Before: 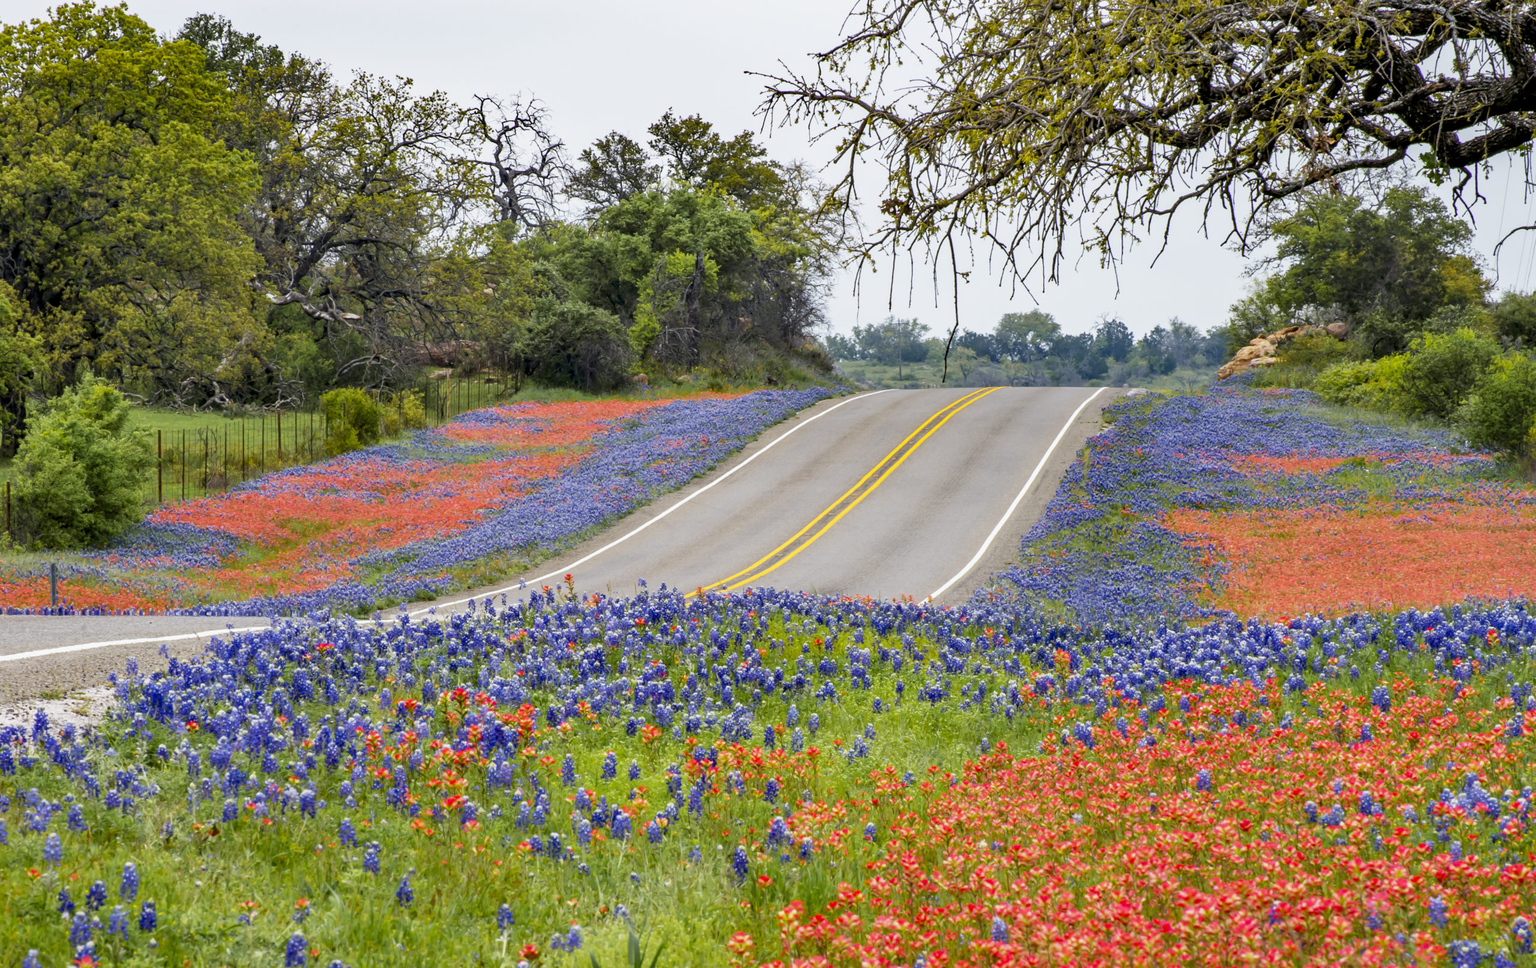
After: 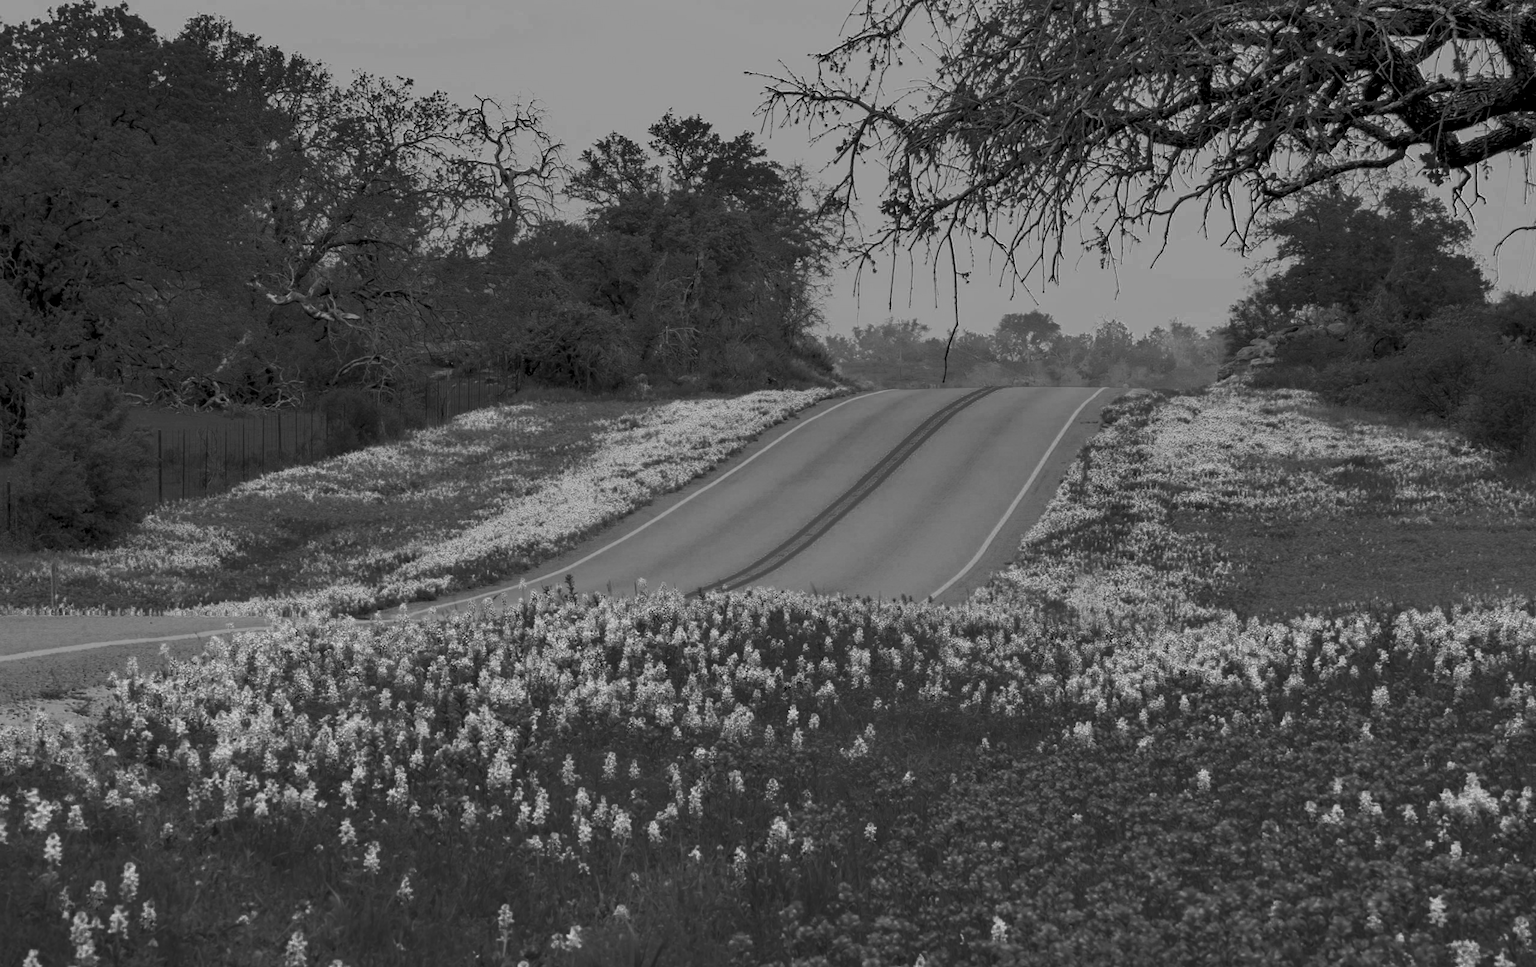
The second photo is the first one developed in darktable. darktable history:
exposure: black level correction 0.002, compensate exposure bias true, compensate highlight preservation false
color zones: curves: ch0 [(0.287, 0.048) (0.493, 0.484) (0.737, 0.816)]; ch1 [(0, 0) (0.143, 0) (0.286, 0) (0.429, 0) (0.571, 0) (0.714, 0) (0.857, 0)]
color correction: highlights a* 5.7, highlights b* 33.69, shadows a* -25.71, shadows b* 3.8
